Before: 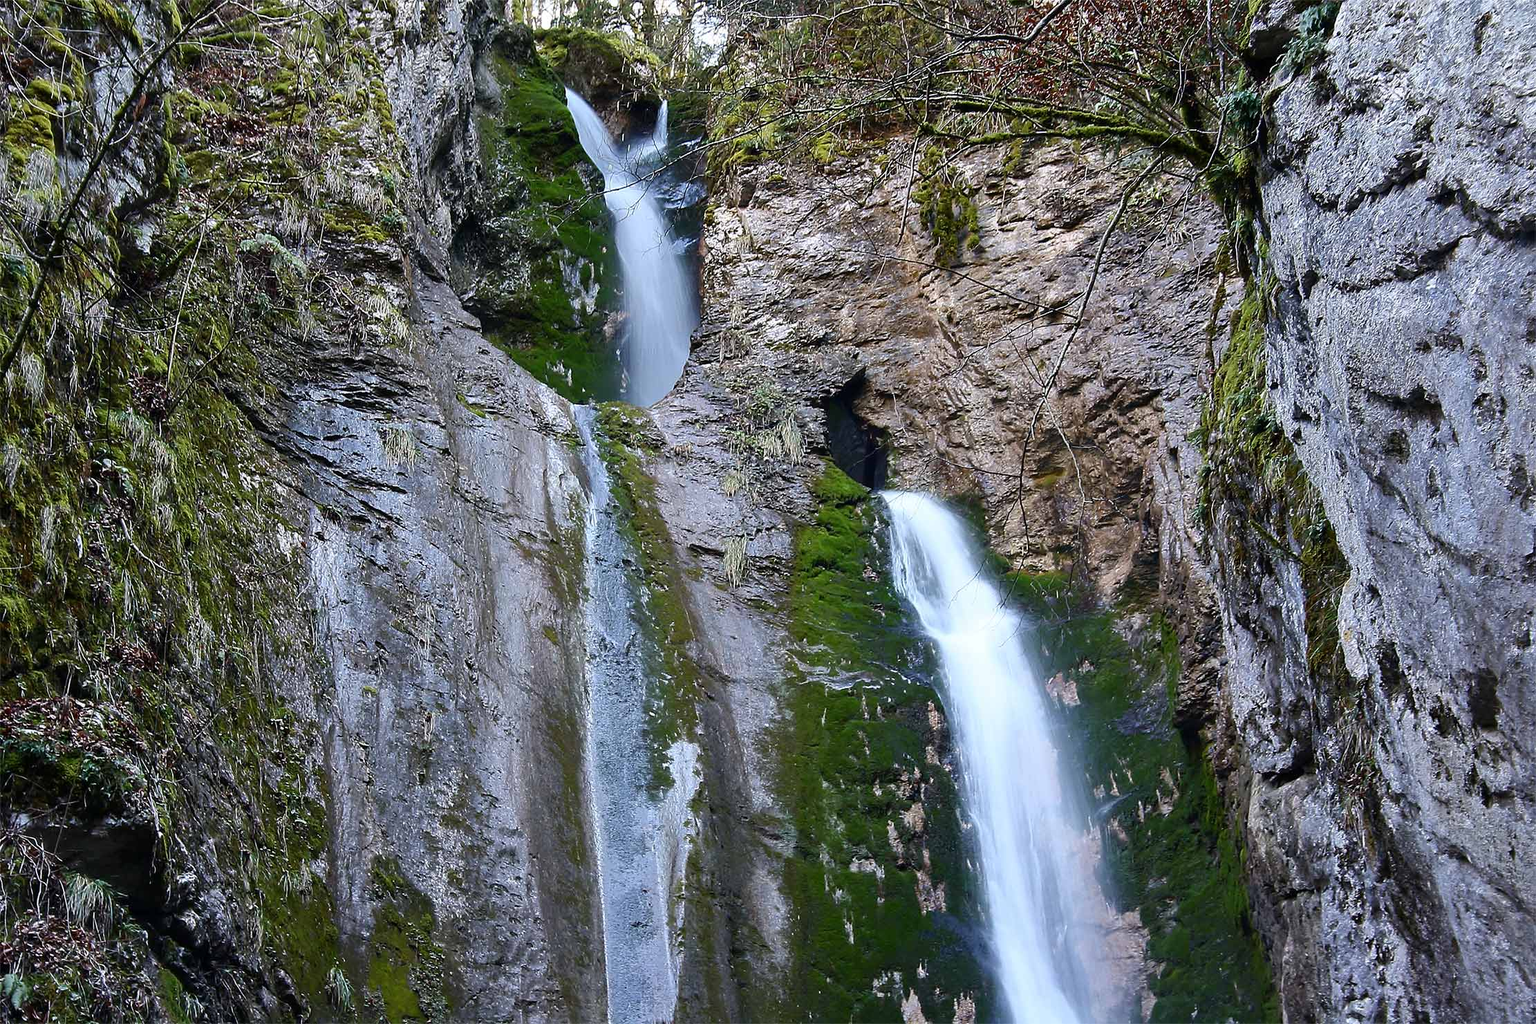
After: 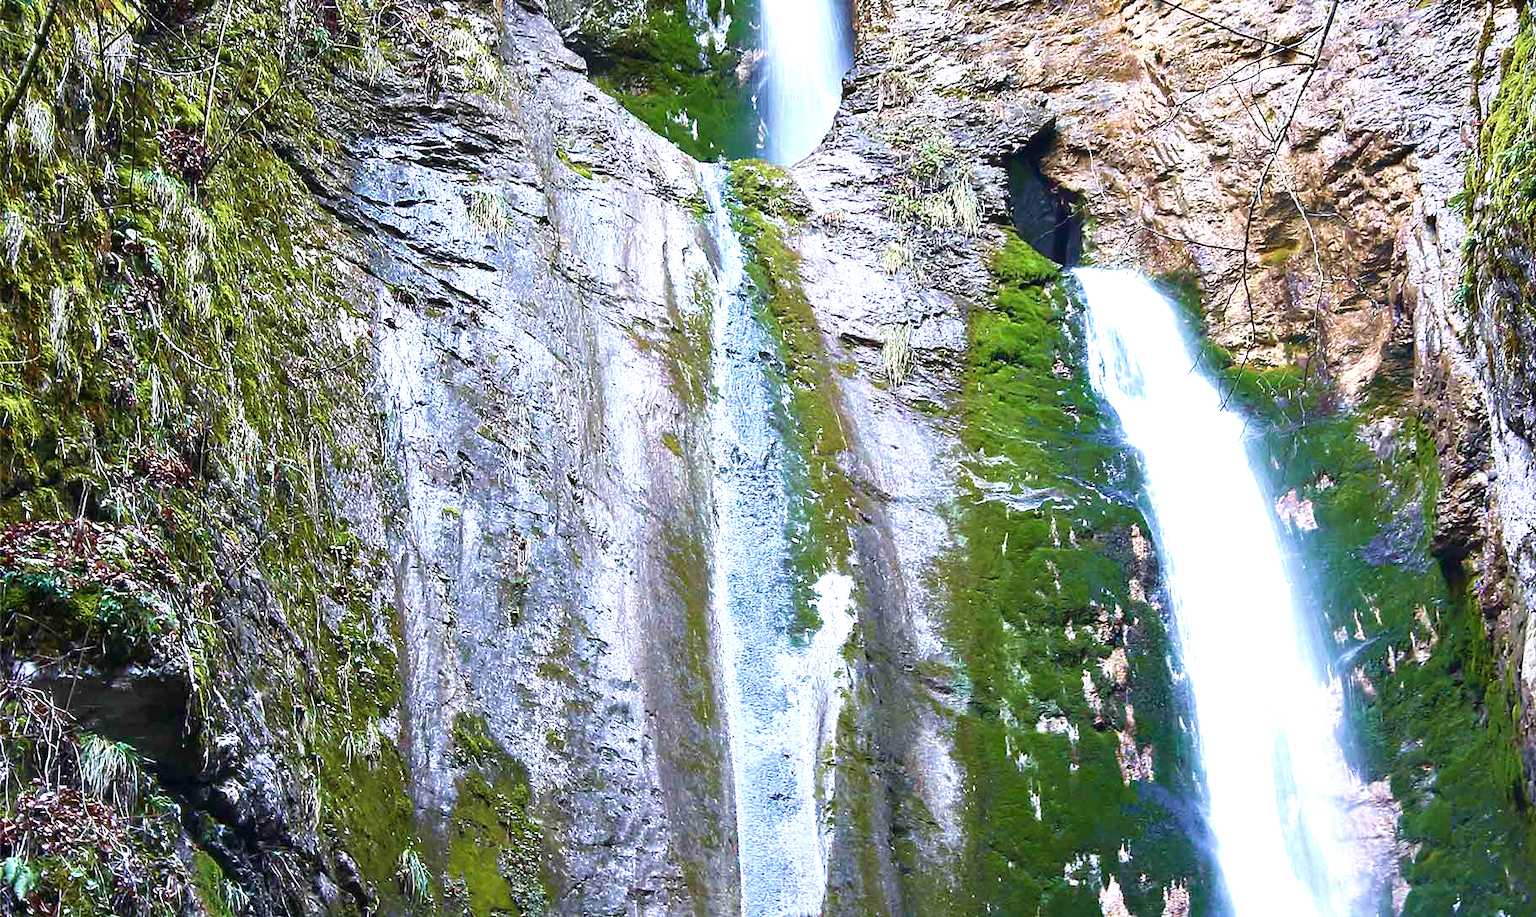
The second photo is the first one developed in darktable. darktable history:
exposure: black level correction 0, exposure 1.4 EV, compensate highlight preservation false
velvia: strength 45%
crop: top 26.531%, right 17.959%
